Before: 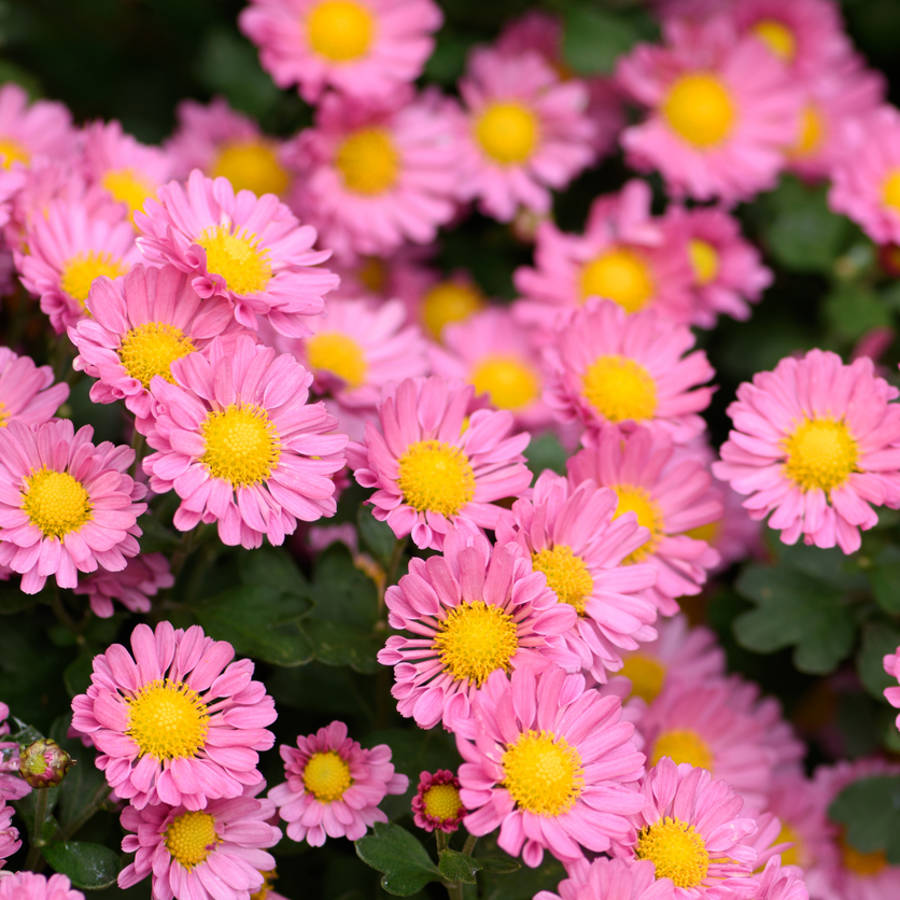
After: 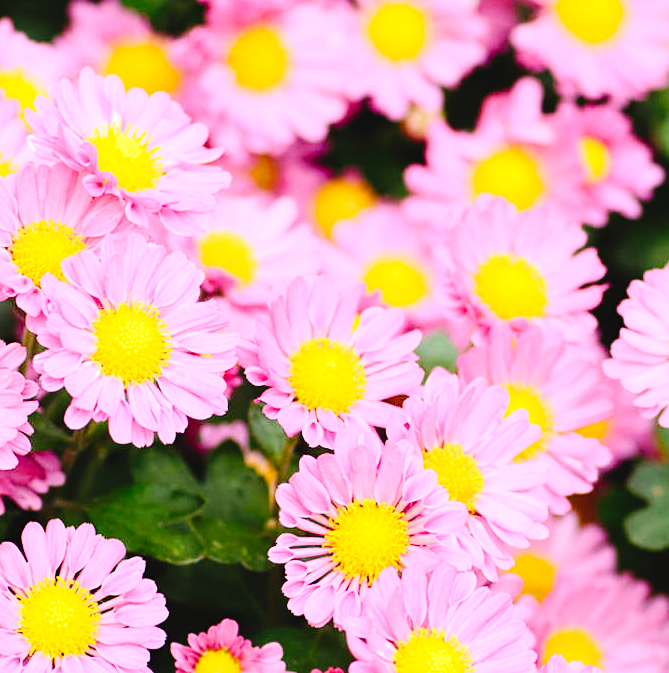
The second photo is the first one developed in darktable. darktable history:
exposure: exposure 0.566 EV, compensate highlight preservation false
crop and rotate: left 12.201%, top 11.352%, right 13.385%, bottom 13.802%
tone curve: curves: ch0 [(0, 0) (0.003, 0.044) (0.011, 0.045) (0.025, 0.048) (0.044, 0.051) (0.069, 0.065) (0.1, 0.08) (0.136, 0.108) (0.177, 0.152) (0.224, 0.216) (0.277, 0.305) (0.335, 0.392) (0.399, 0.481) (0.468, 0.579) (0.543, 0.658) (0.623, 0.729) (0.709, 0.8) (0.801, 0.867) (0.898, 0.93) (1, 1)], preserve colors none
contrast brightness saturation: contrast 0.203, brightness 0.169, saturation 0.223
sharpen: amount 0.208
